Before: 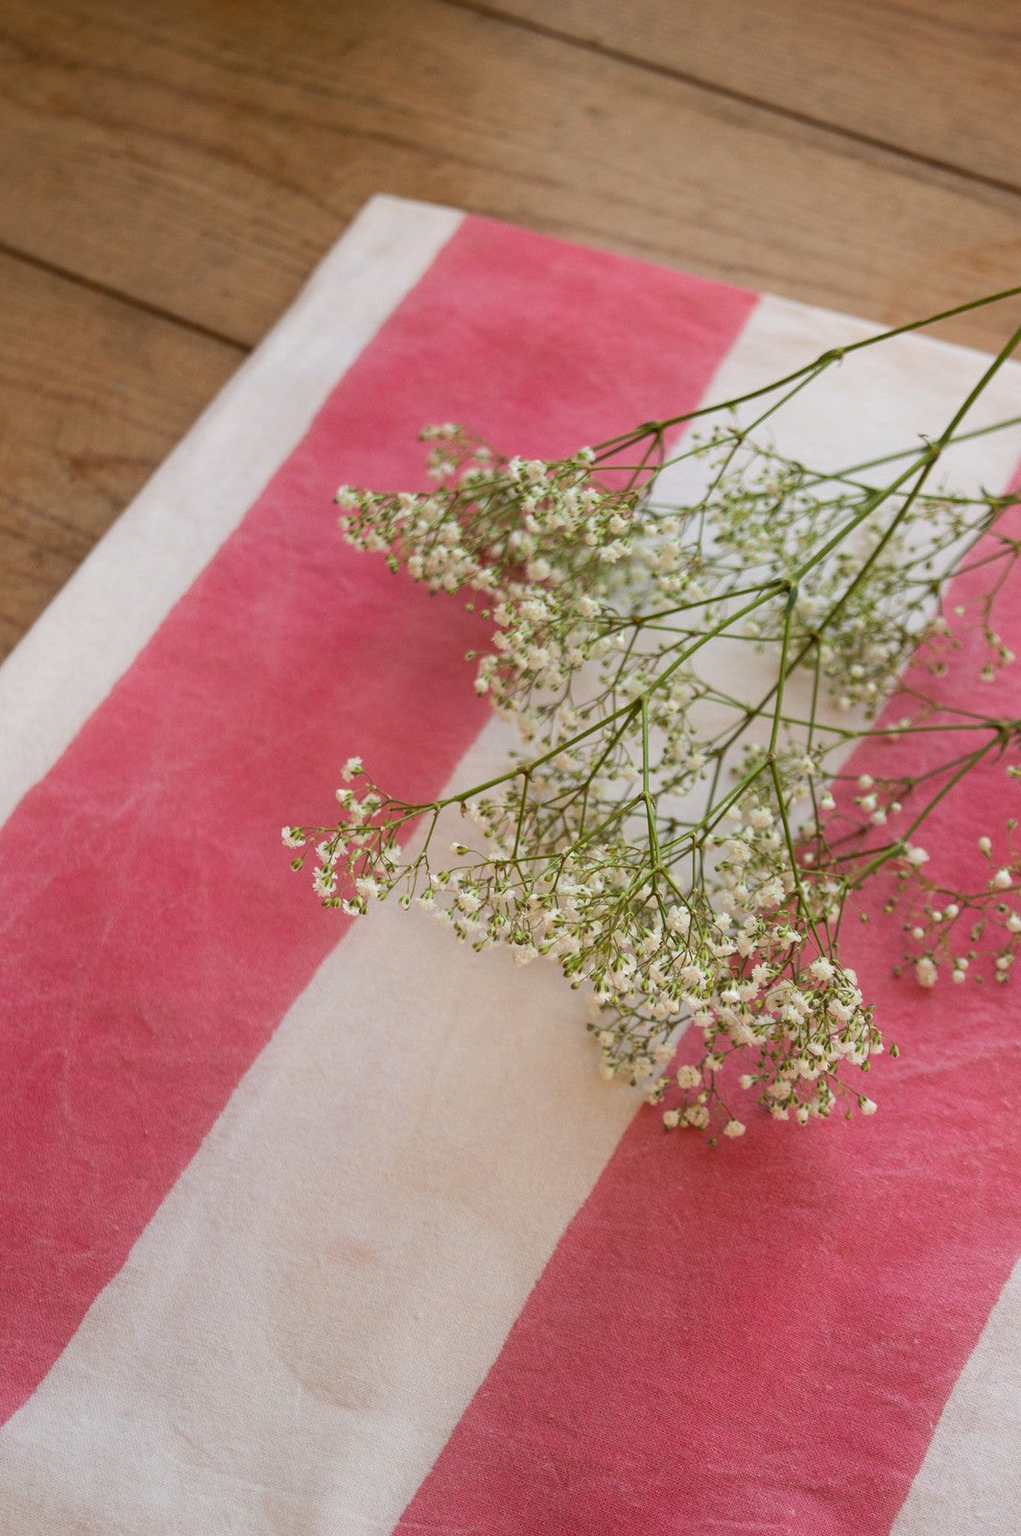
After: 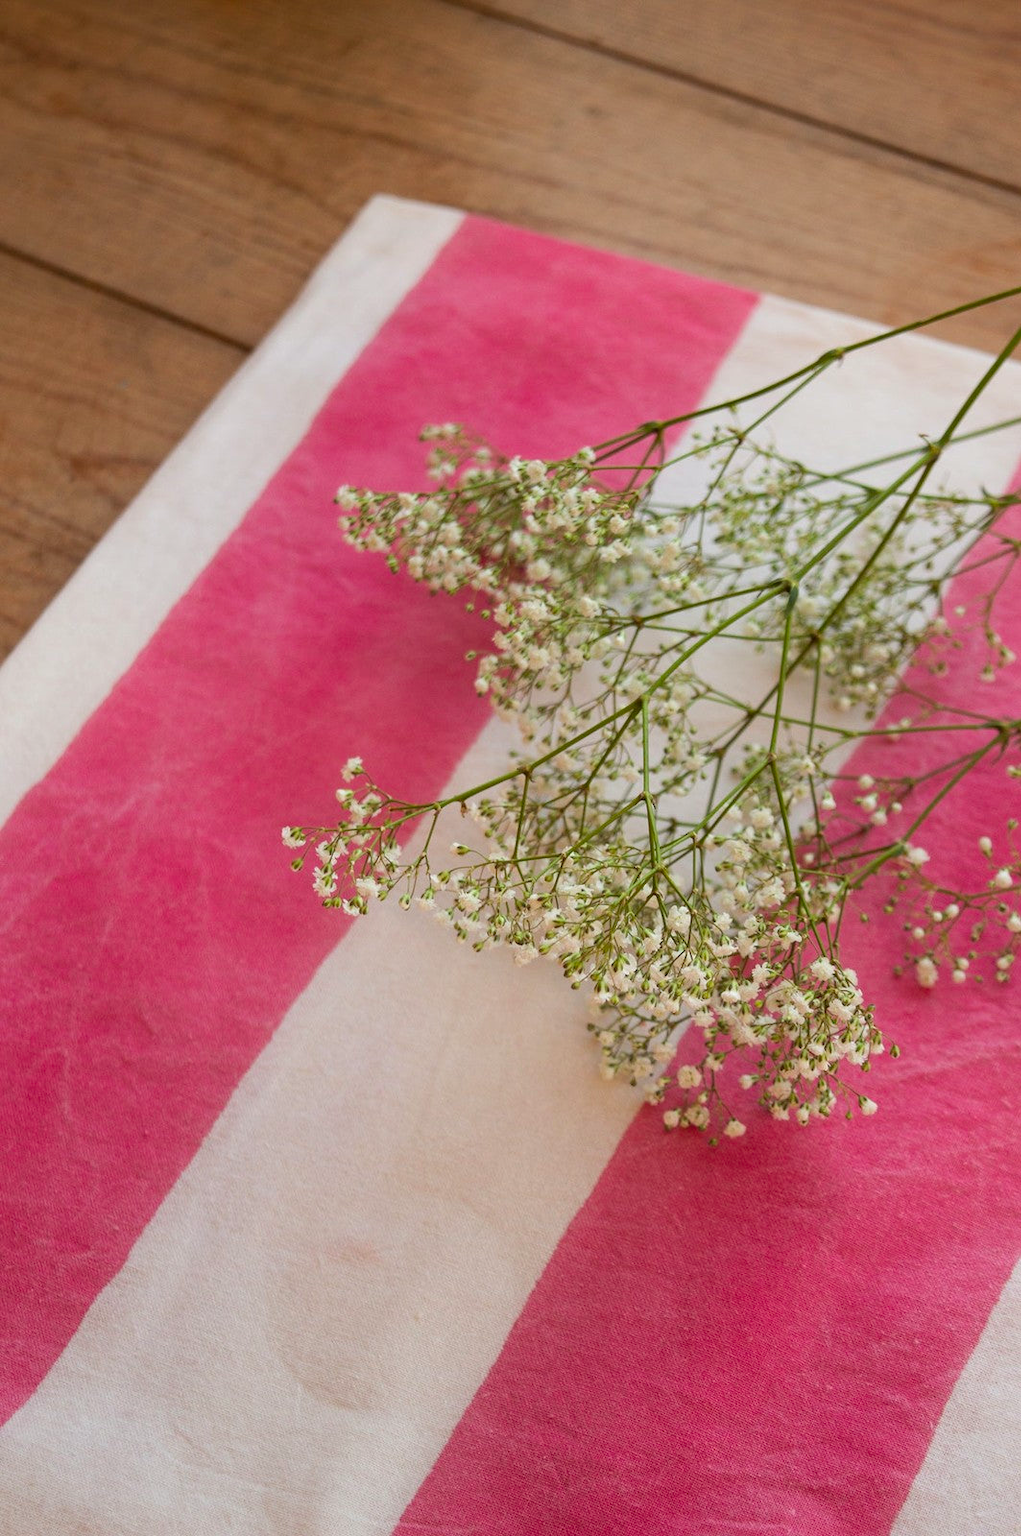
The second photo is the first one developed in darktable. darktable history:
color calibration: output R [0.946, 0.065, -0.013, 0], output G [-0.246, 1.264, -0.017, 0], output B [0.046, -0.098, 1.05, 0], illuminant custom, x 0.344, y 0.359, temperature 5045.54 K
exposure: black level correction 0.001, compensate highlight preservation false
